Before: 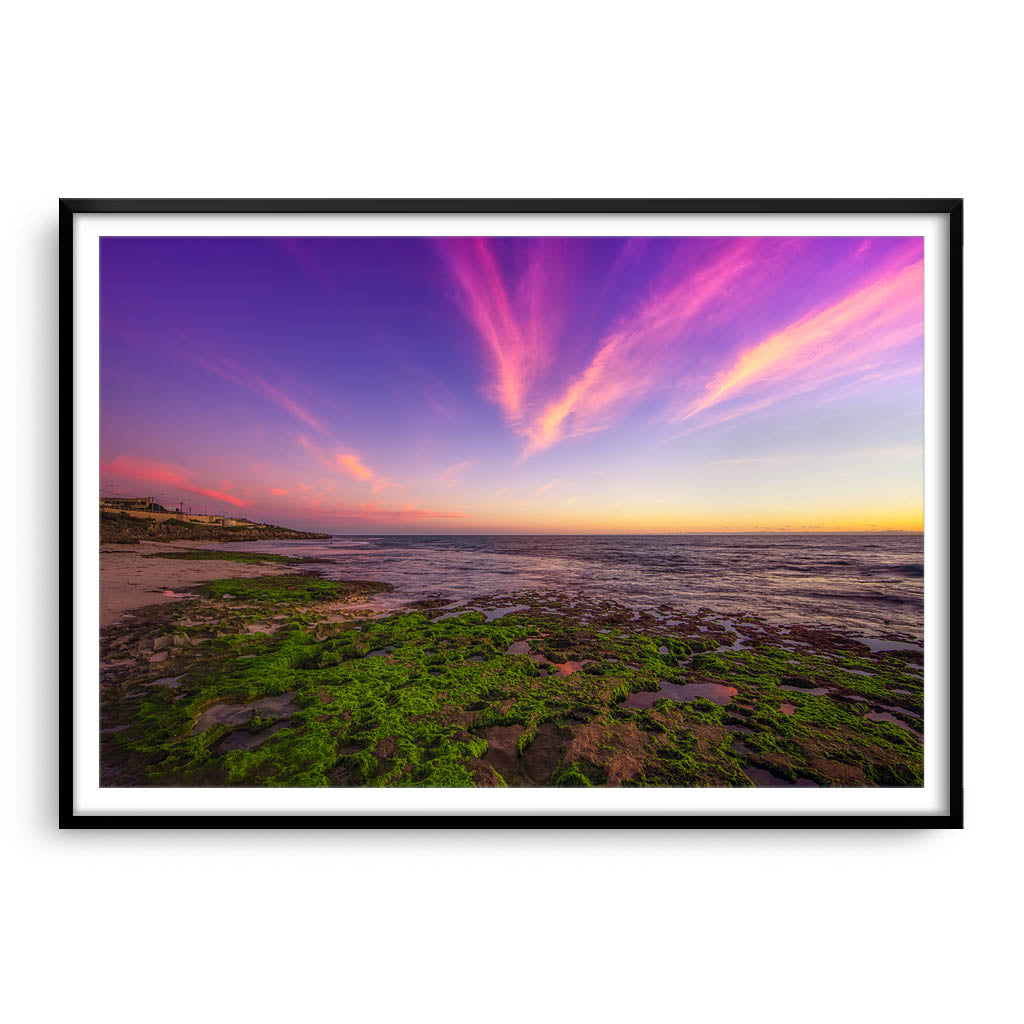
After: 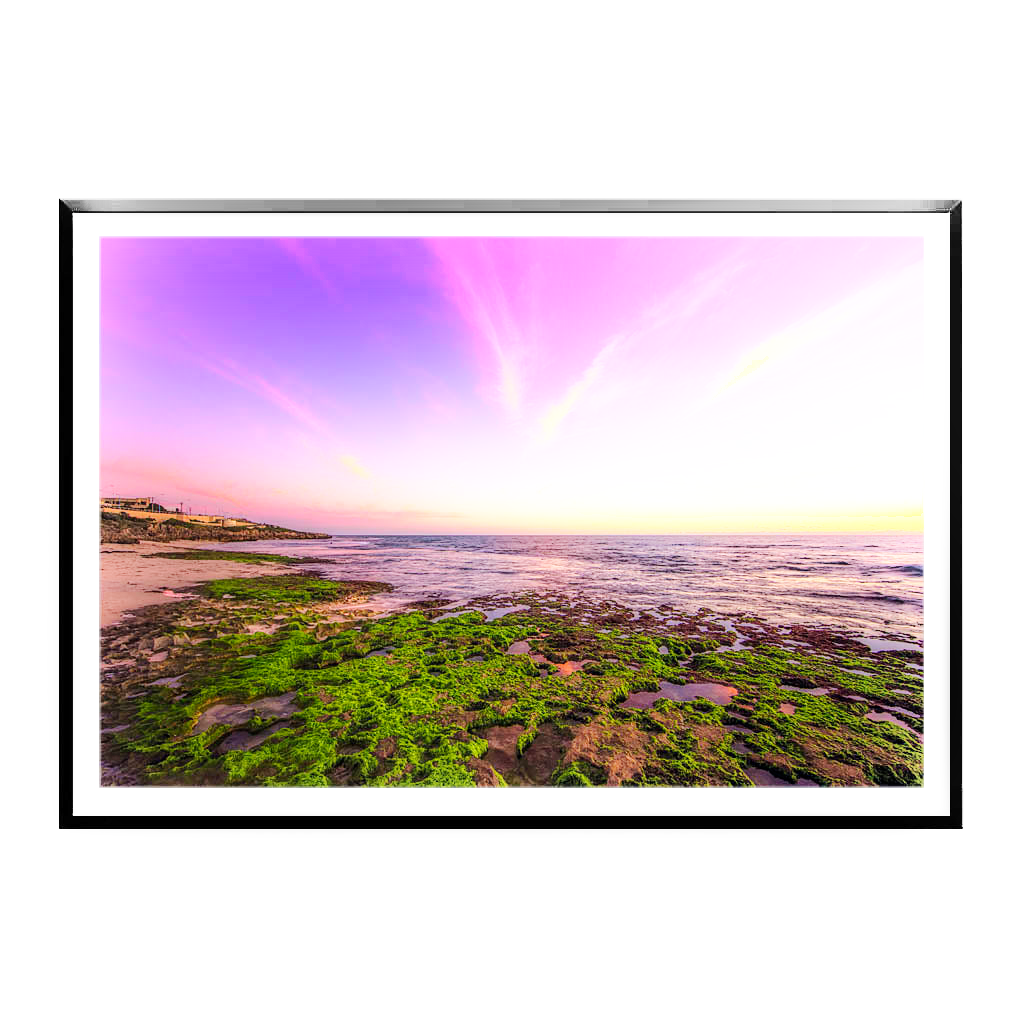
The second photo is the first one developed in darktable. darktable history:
base curve: curves: ch0 [(0, 0) (0.005, 0.002) (0.15, 0.3) (0.4, 0.7) (0.75, 0.95) (1, 1)], preserve colors none
exposure: exposure 0.496 EV, compensate highlight preservation false
shadows and highlights: shadows -54.3, highlights 86.09, soften with gaussian
